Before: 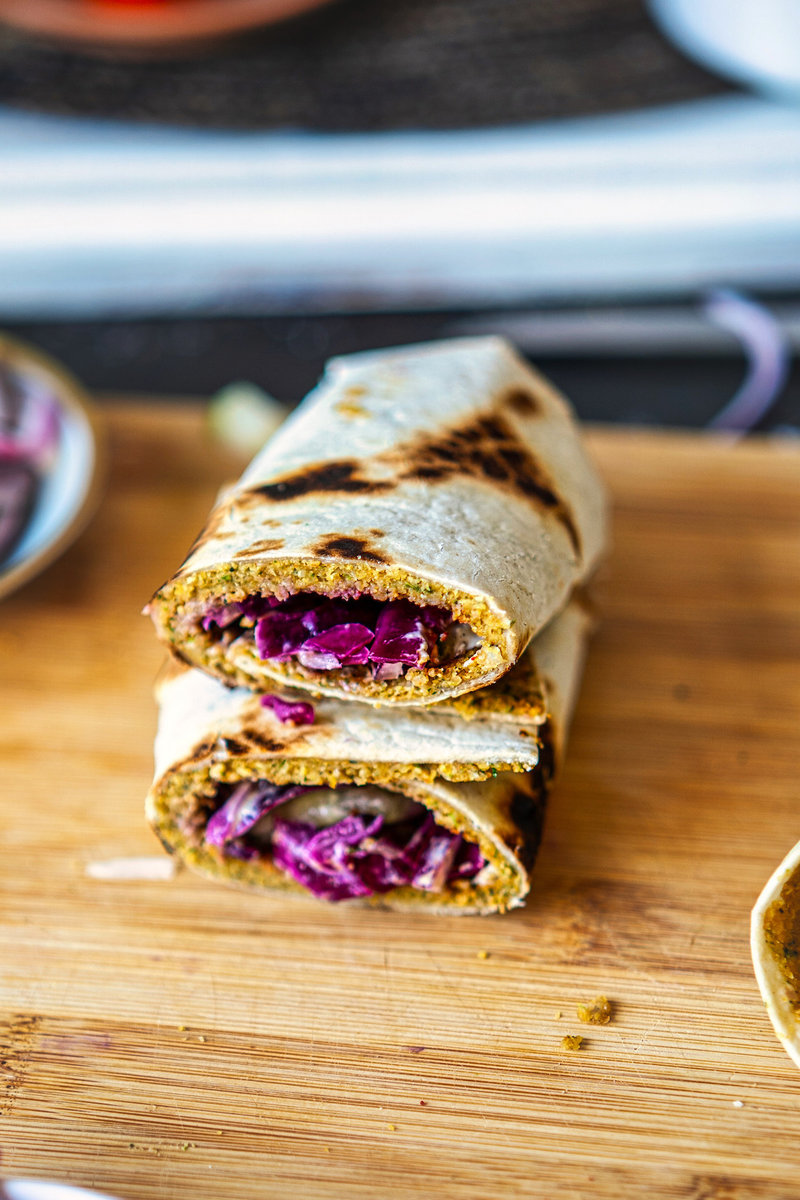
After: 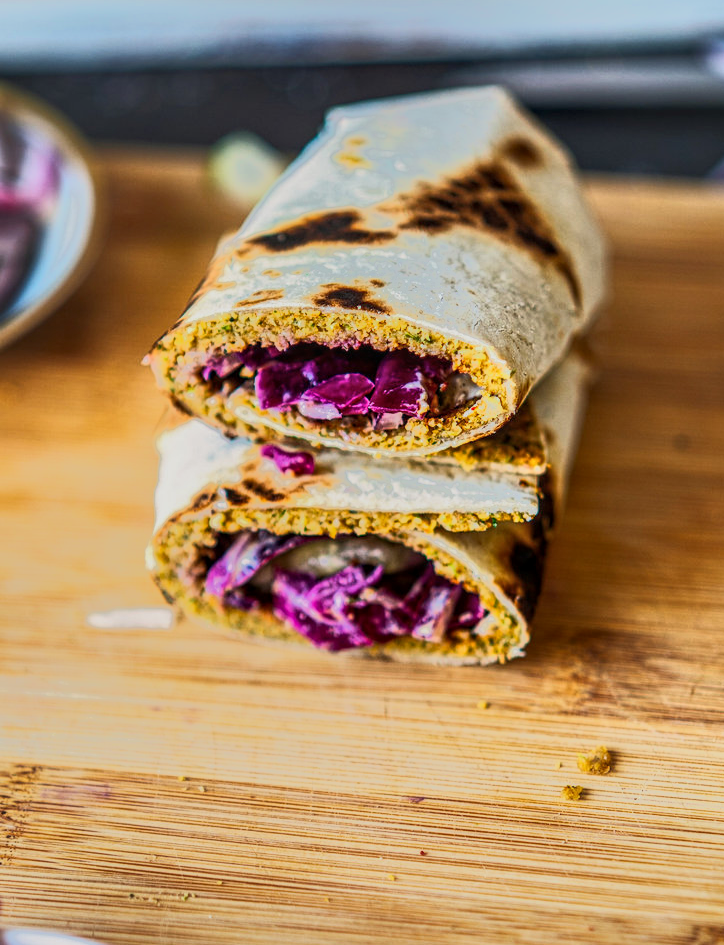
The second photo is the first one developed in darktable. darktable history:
crop: top 20.916%, right 9.437%, bottom 0.316%
exposure: compensate highlight preservation false
local contrast: on, module defaults
tone equalizer: -7 EV -0.63 EV, -6 EV 1 EV, -5 EV -0.45 EV, -4 EV 0.43 EV, -3 EV 0.41 EV, -2 EV 0.15 EV, -1 EV -0.15 EV, +0 EV -0.39 EV, smoothing diameter 25%, edges refinement/feathering 10, preserve details guided filter
